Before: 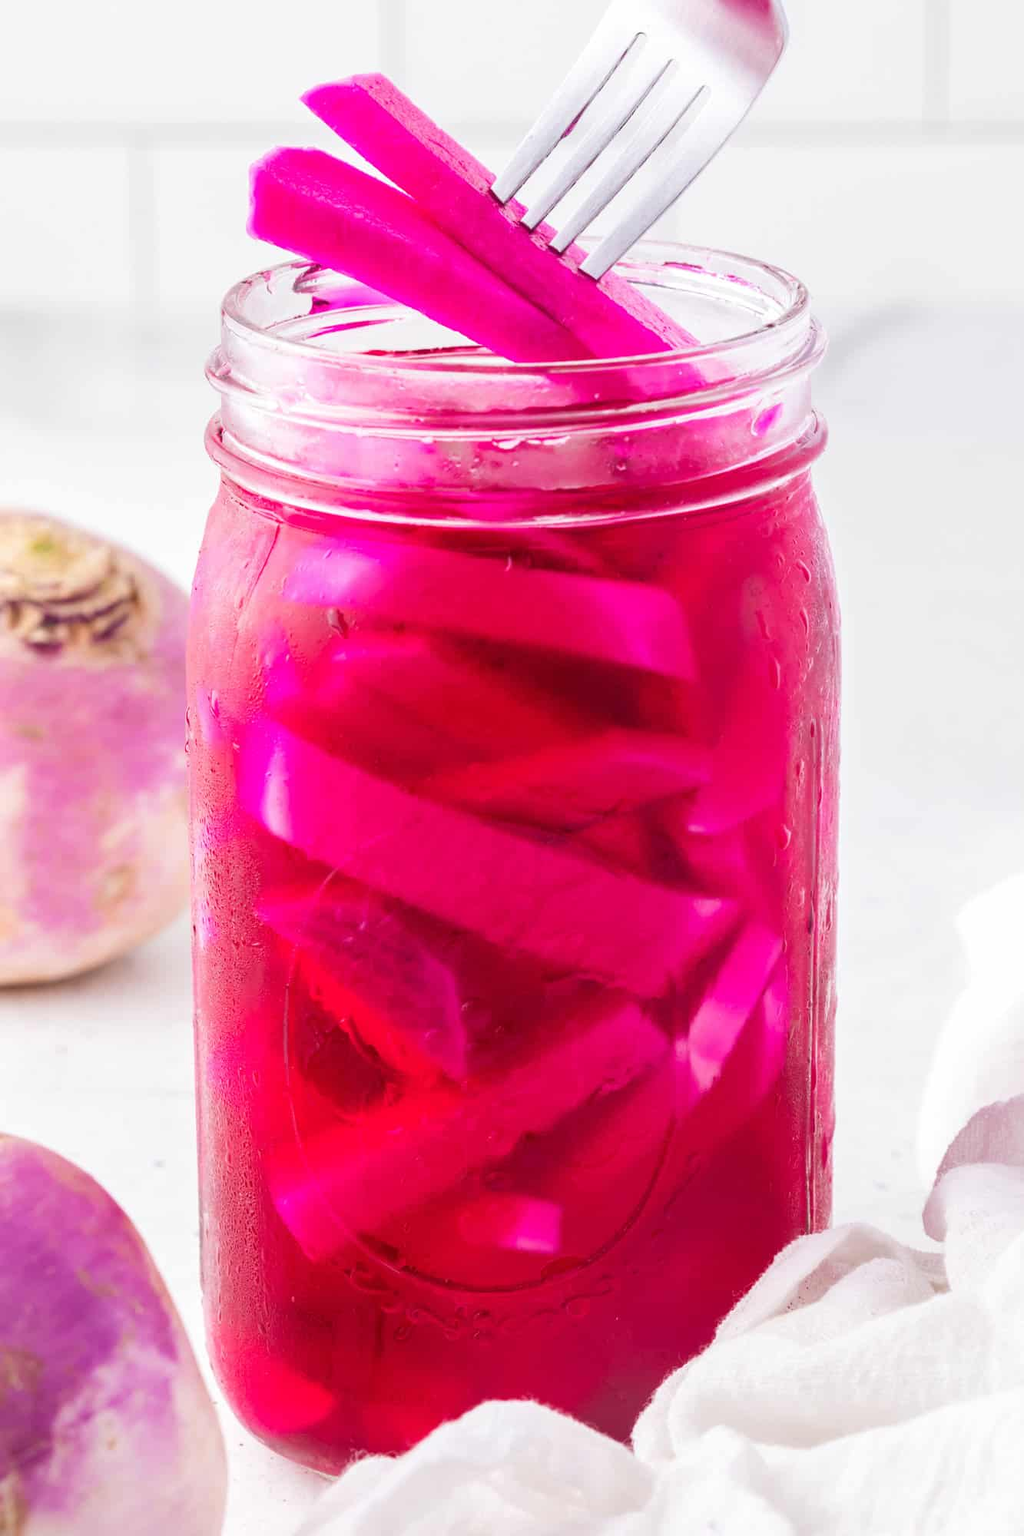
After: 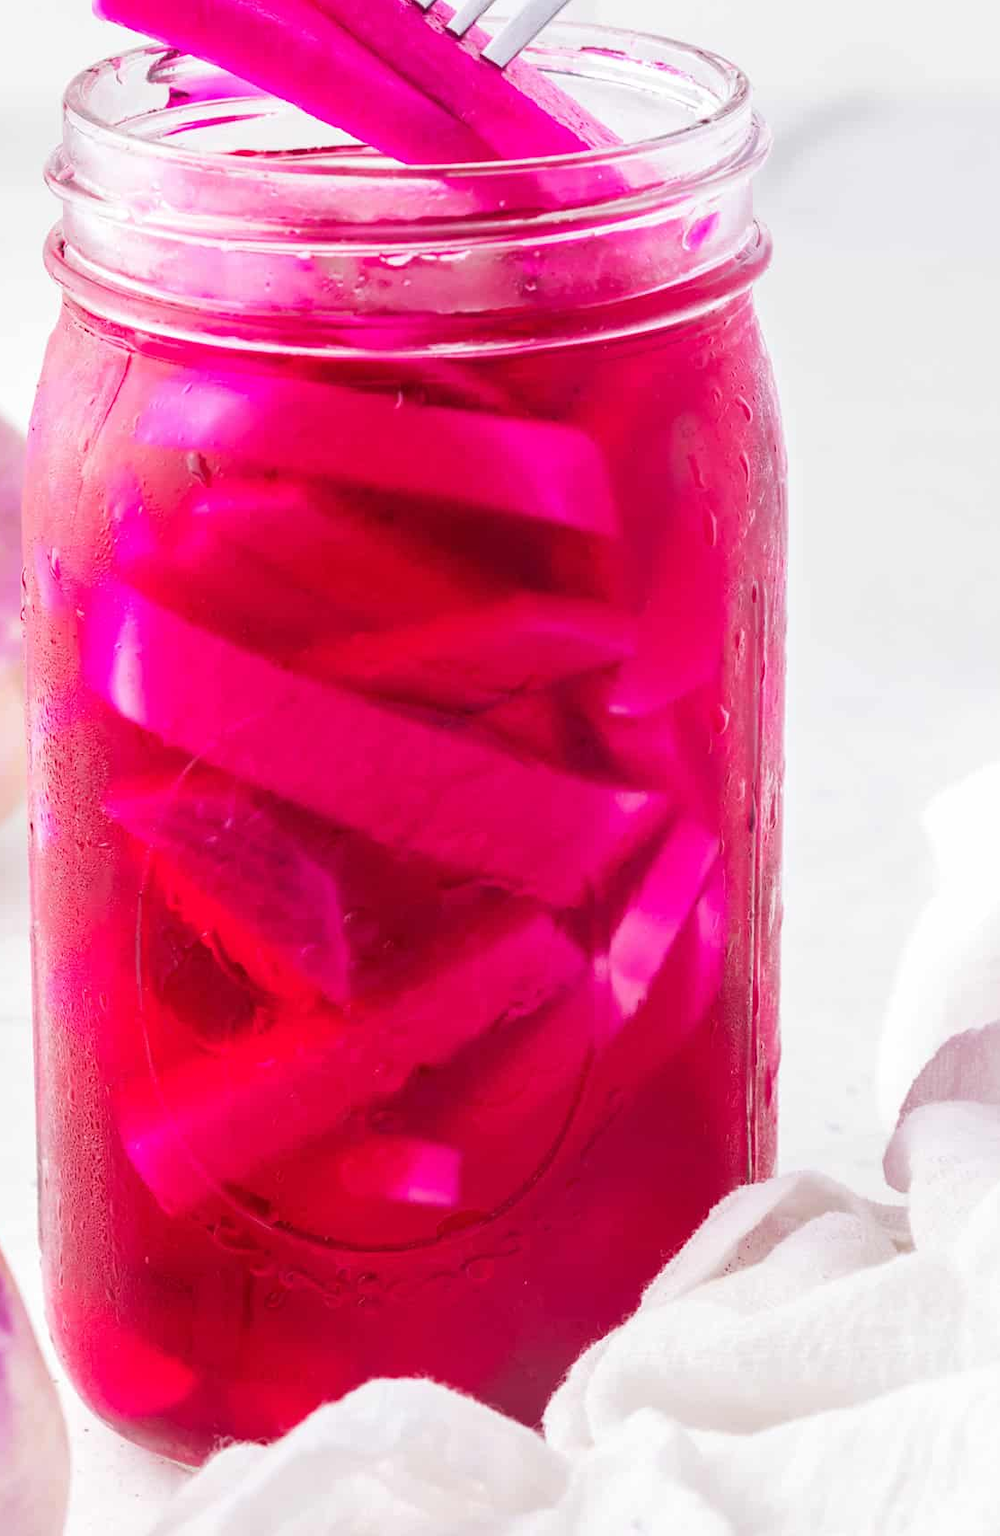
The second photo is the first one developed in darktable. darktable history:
crop: left 16.392%, top 14.483%
